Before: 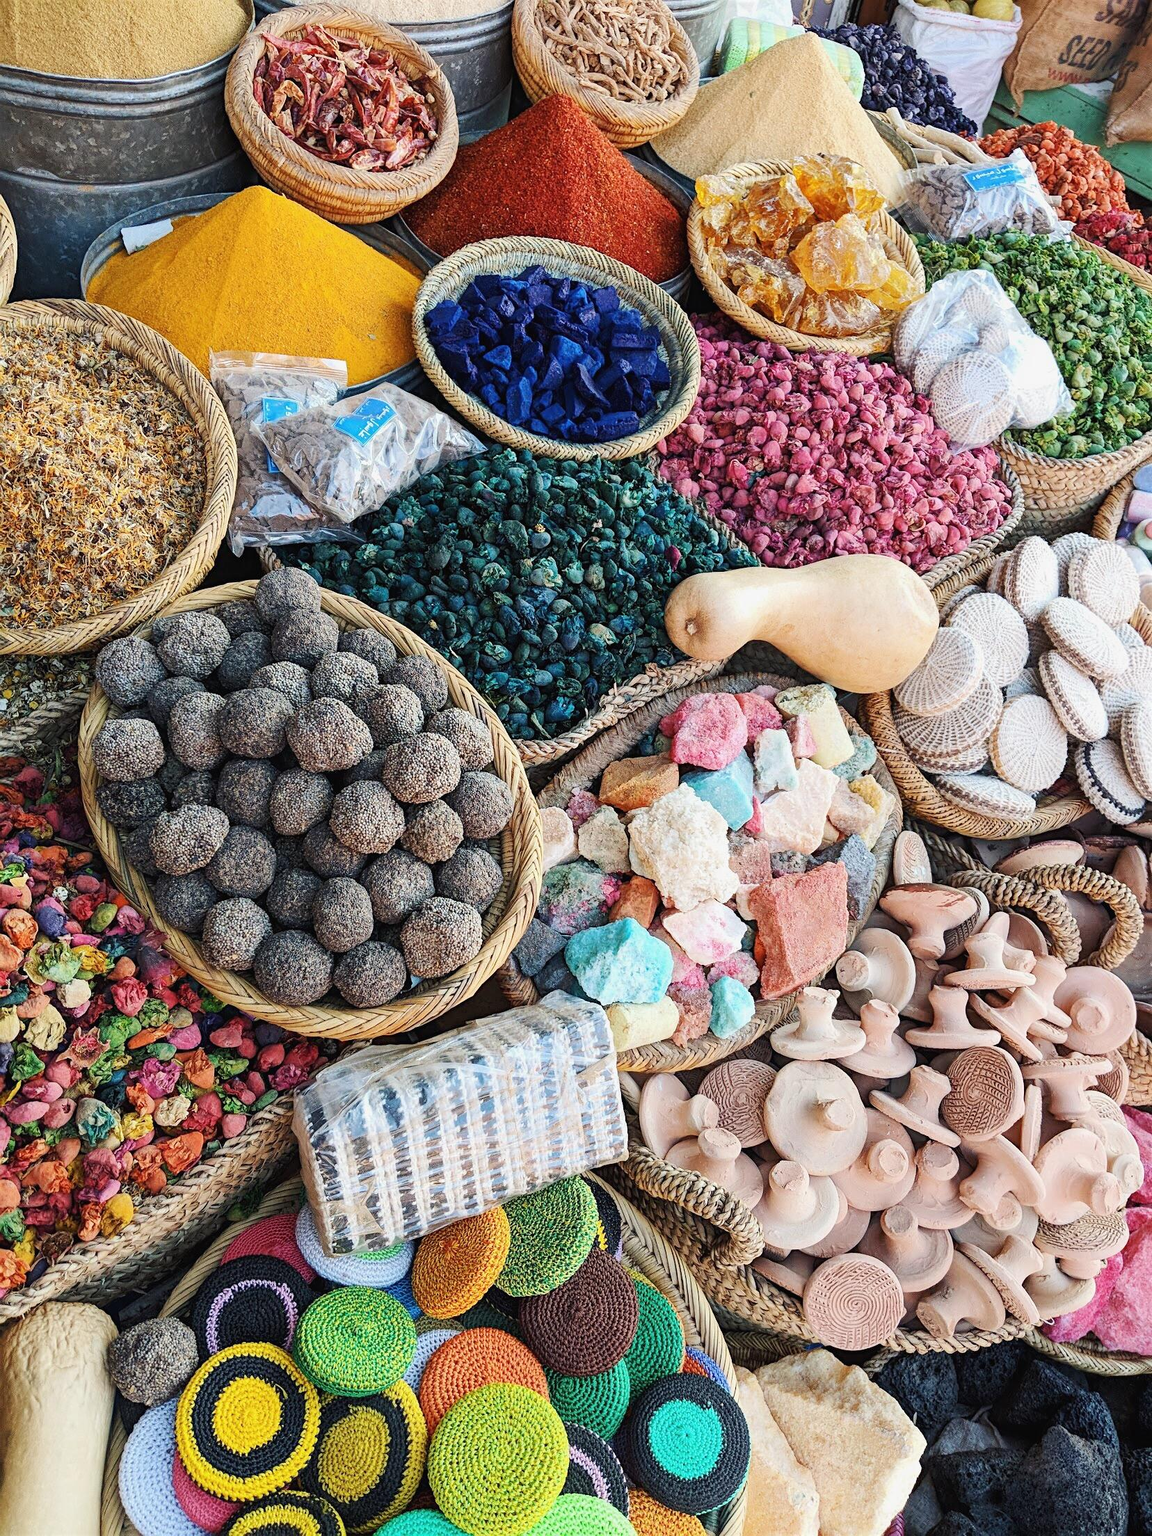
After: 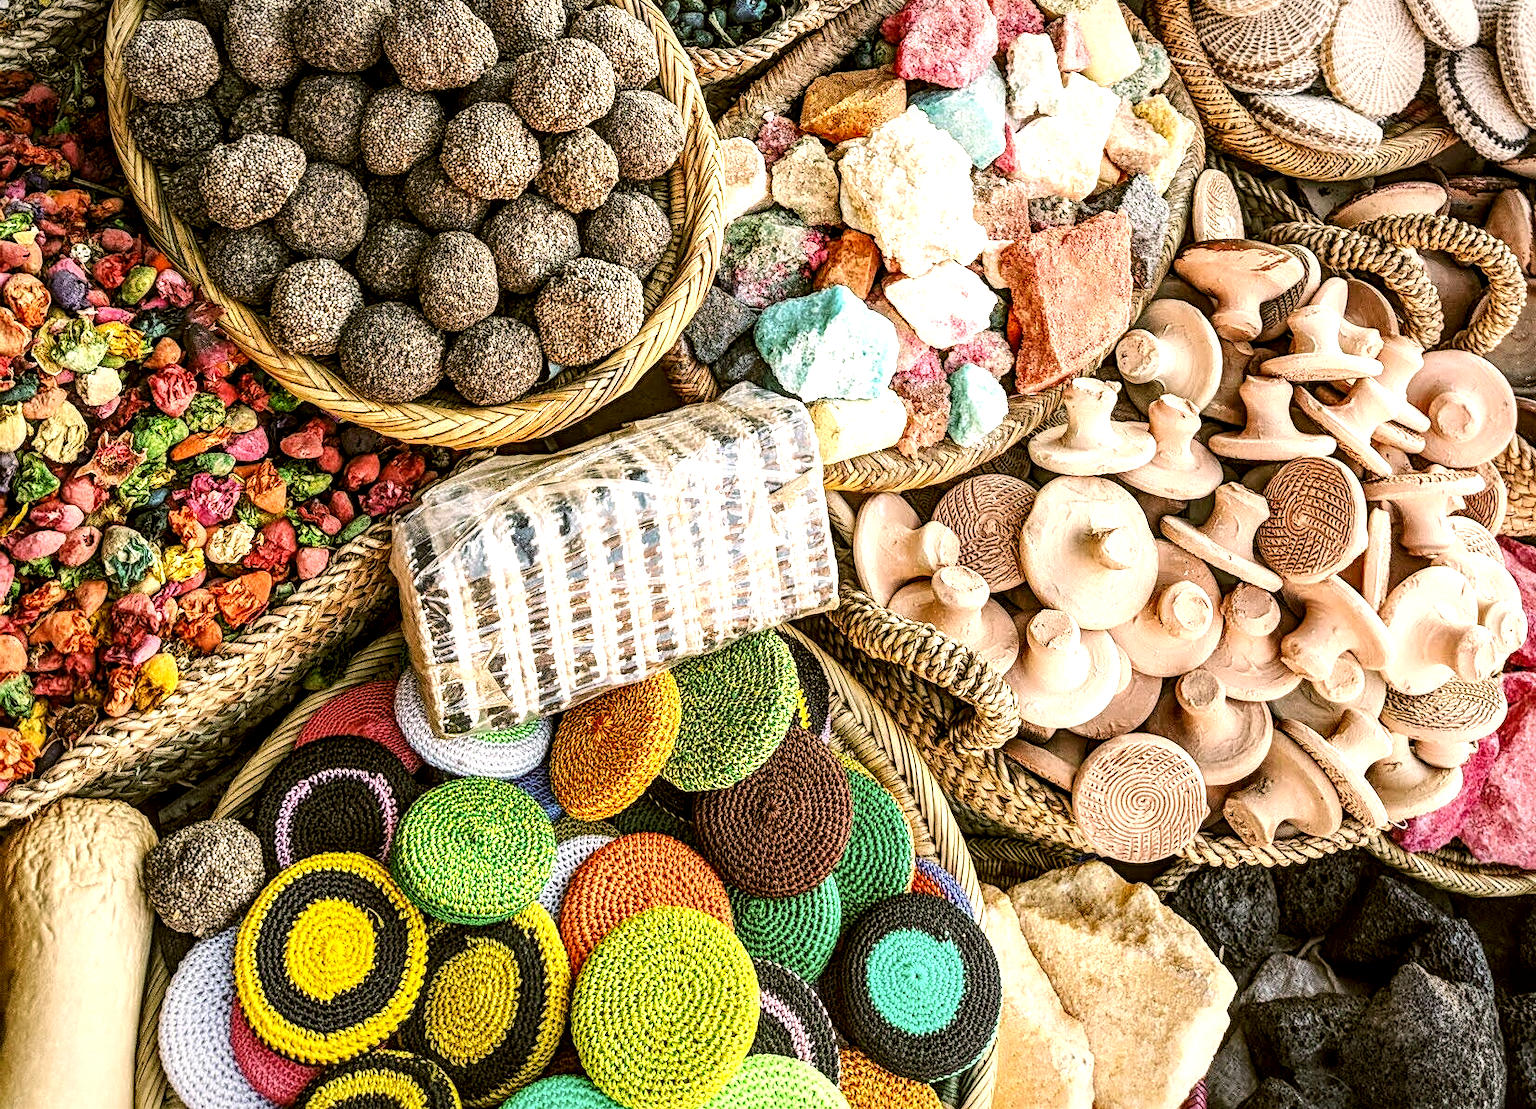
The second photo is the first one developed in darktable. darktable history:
color correction: highlights a* 8.32, highlights b* 15.83, shadows a* -0.399, shadows b* 26.61
local contrast: highlights 19%, detail 185%
crop and rotate: top 45.841%, right 0.11%
vignetting: brightness -0.303, saturation -0.051, automatic ratio true
exposure: black level correction -0.002, exposure 0.531 EV, compensate highlight preservation false
